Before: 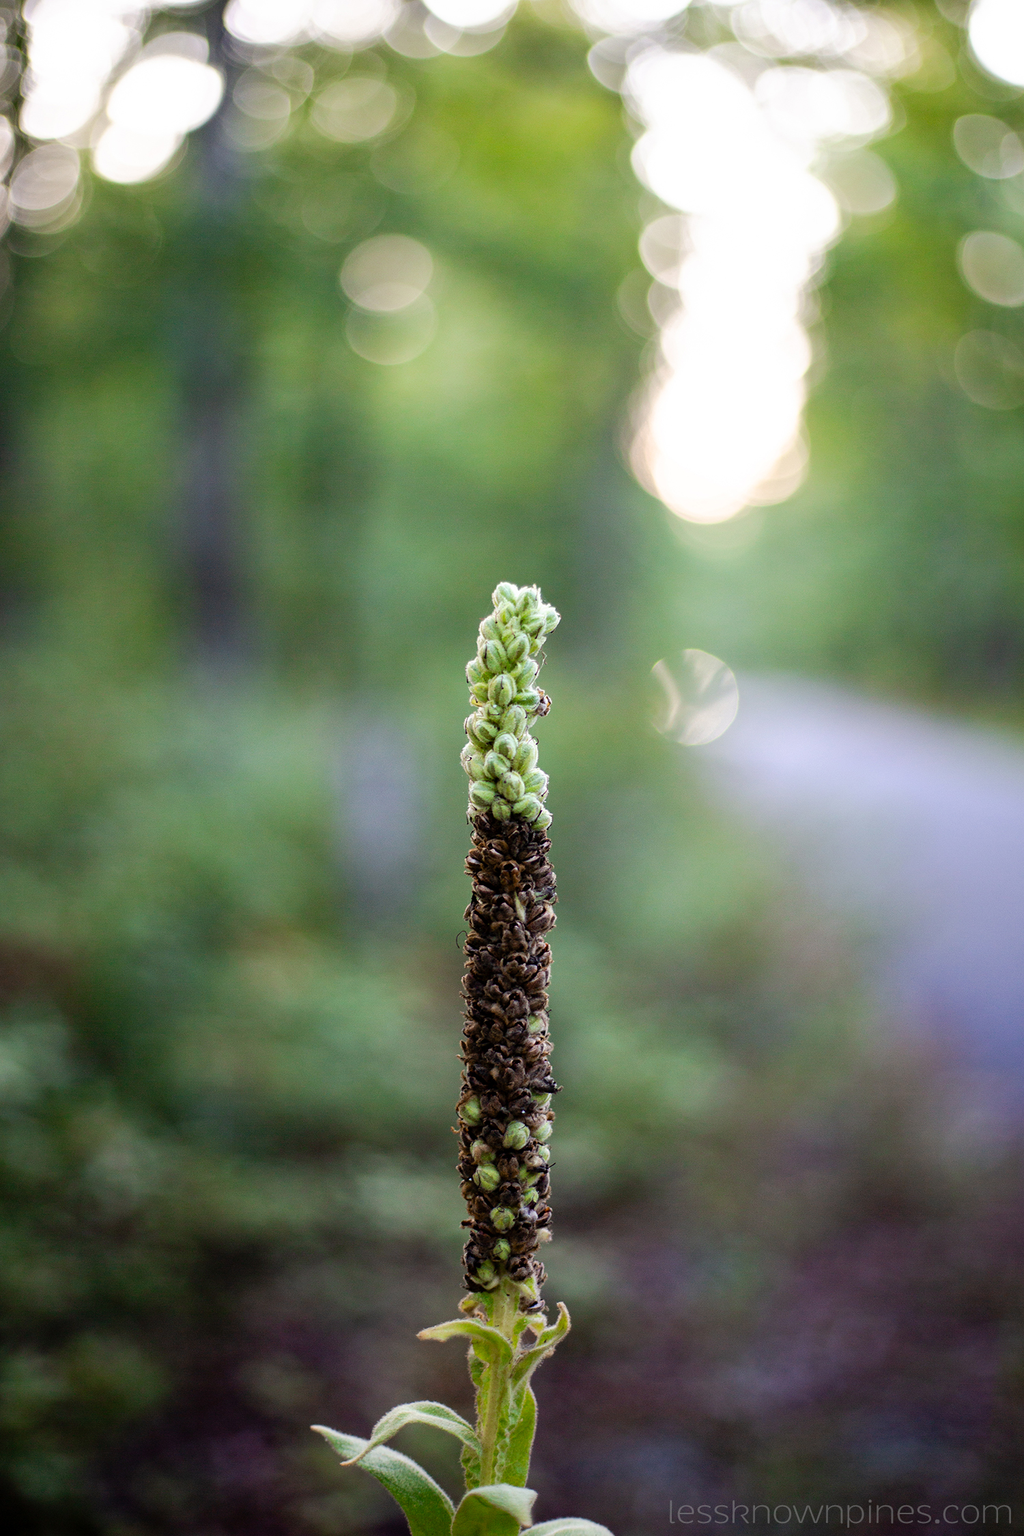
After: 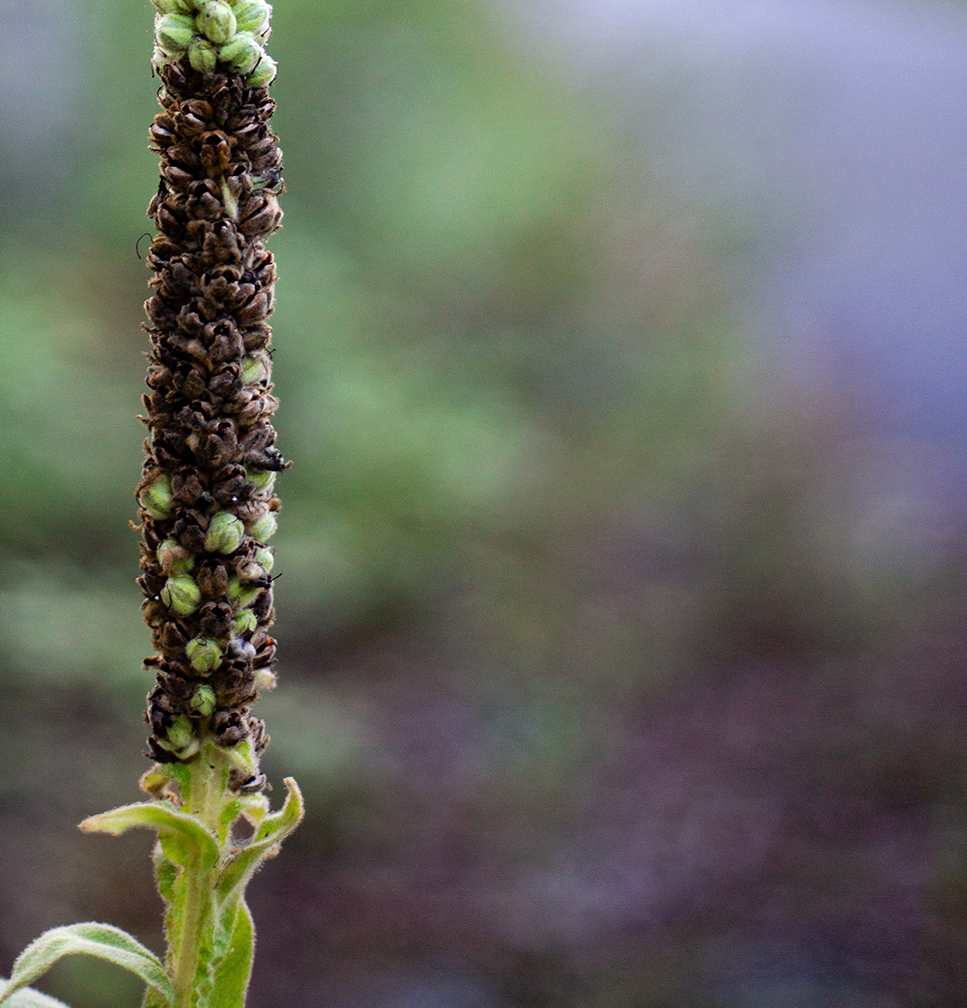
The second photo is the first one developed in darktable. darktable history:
shadows and highlights: shadows 30.63, highlights -63.22, shadows color adjustment 98%, highlights color adjustment 58.61%, soften with gaussian
exposure: exposure 0.15 EV, compensate highlight preservation false
crop and rotate: left 35.509%, top 50.238%, bottom 4.934%
